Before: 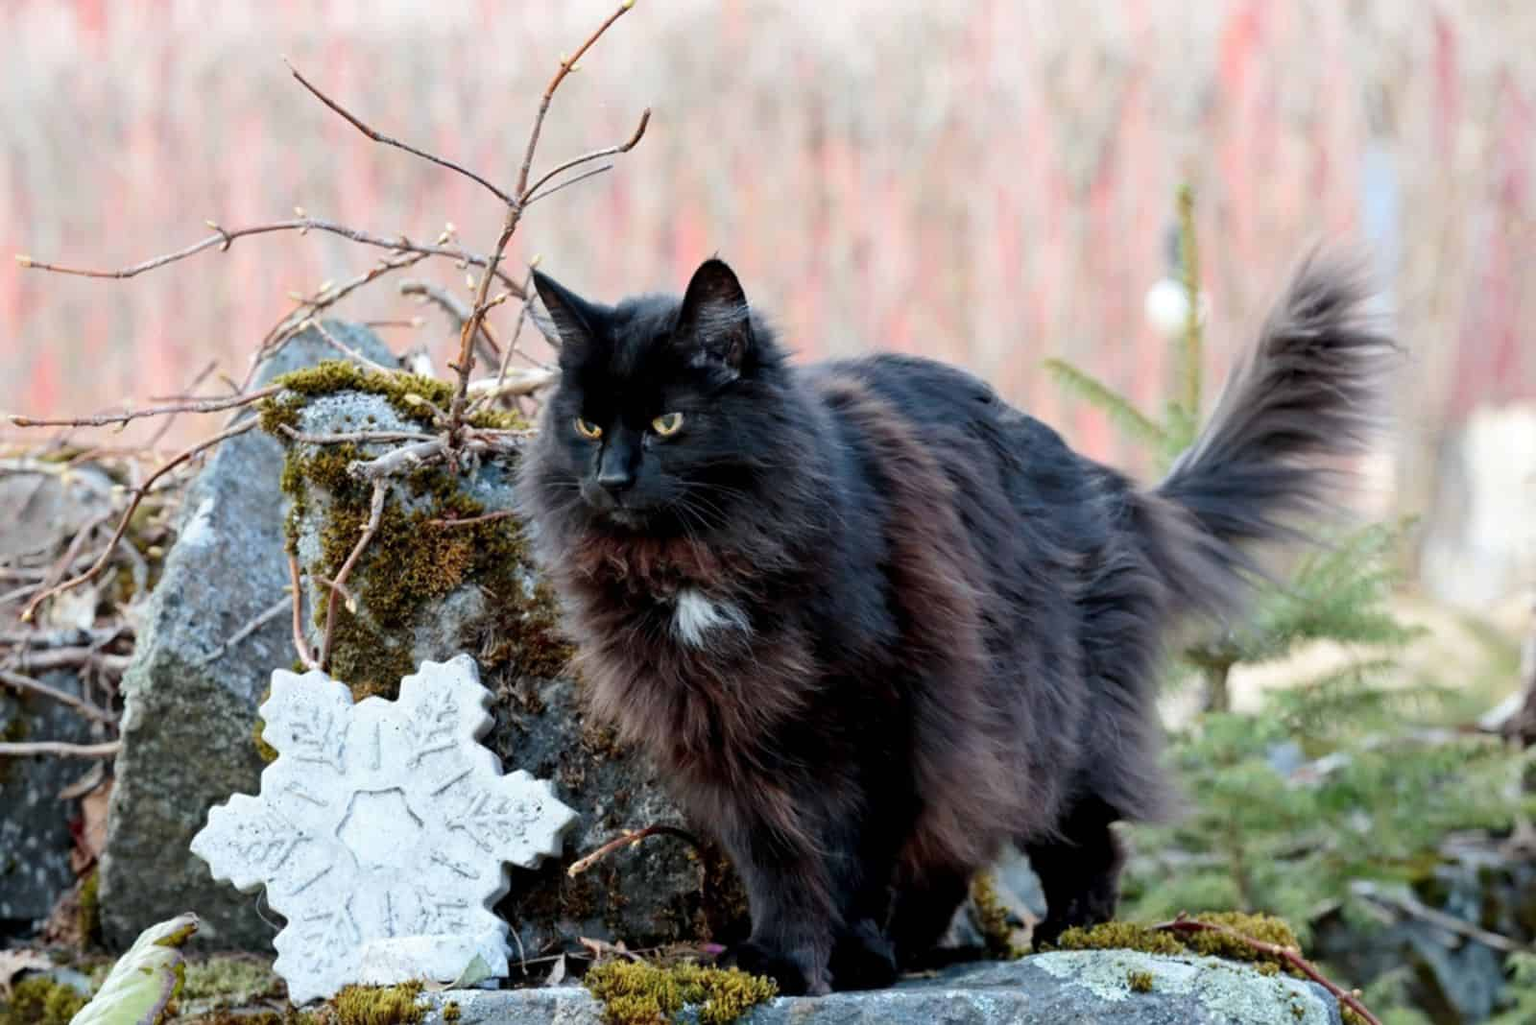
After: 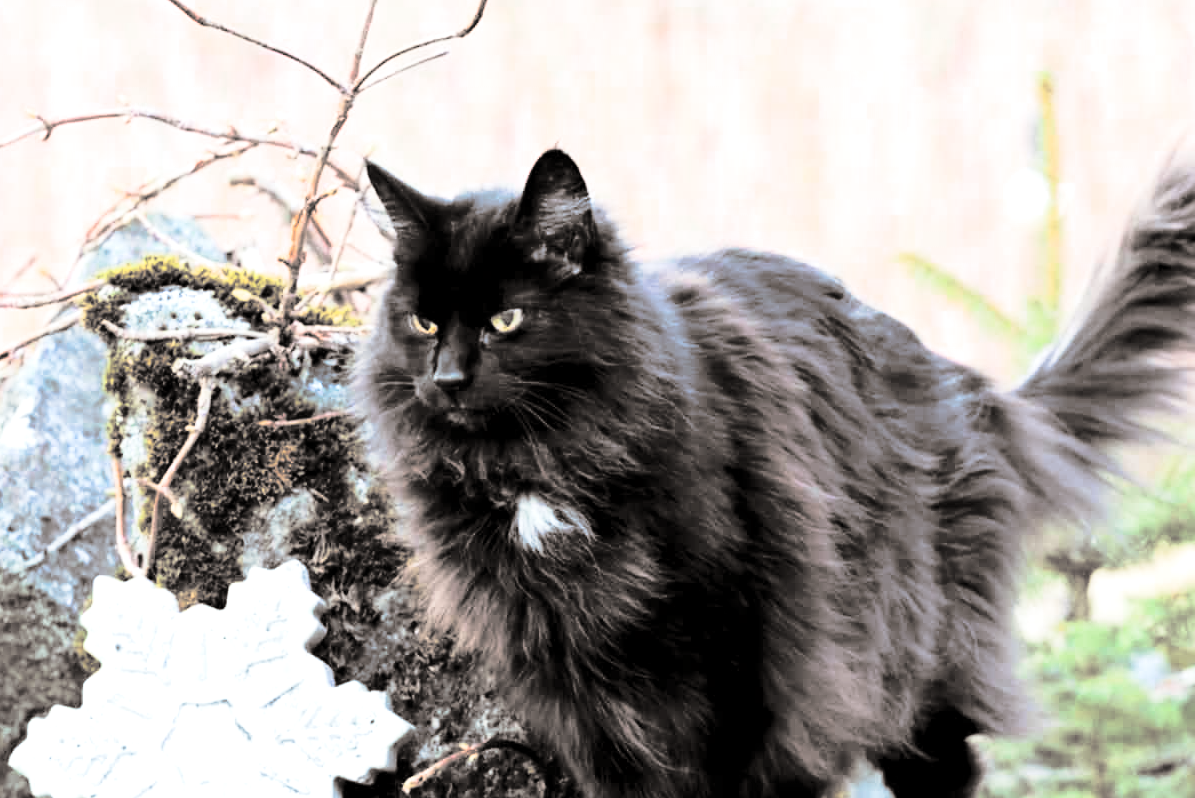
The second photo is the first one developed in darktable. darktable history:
split-toning: shadows › hue 26°, shadows › saturation 0.09, highlights › hue 40°, highlights › saturation 0.18, balance -63, compress 0%
exposure: black level correction 0.001, exposure 0.5 EV, compensate exposure bias true, compensate highlight preservation false
crop and rotate: left 11.831%, top 11.346%, right 13.429%, bottom 13.899%
base curve: curves: ch0 [(0, 0) (0.028, 0.03) (0.121, 0.232) (0.46, 0.748) (0.859, 0.968) (1, 1)]
